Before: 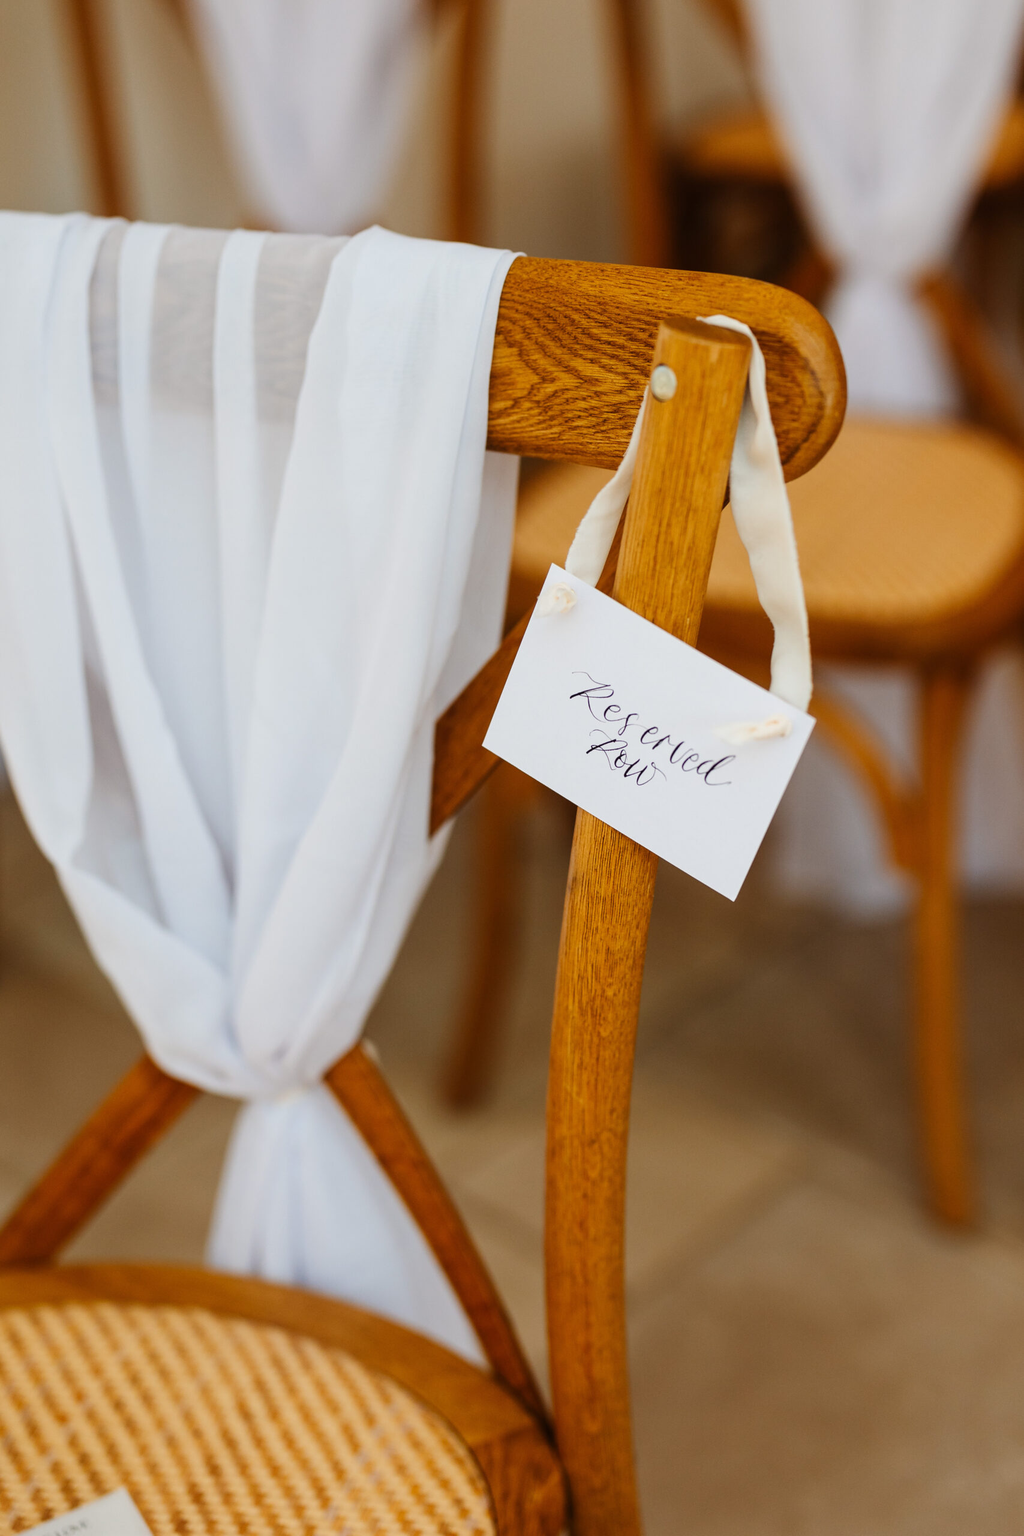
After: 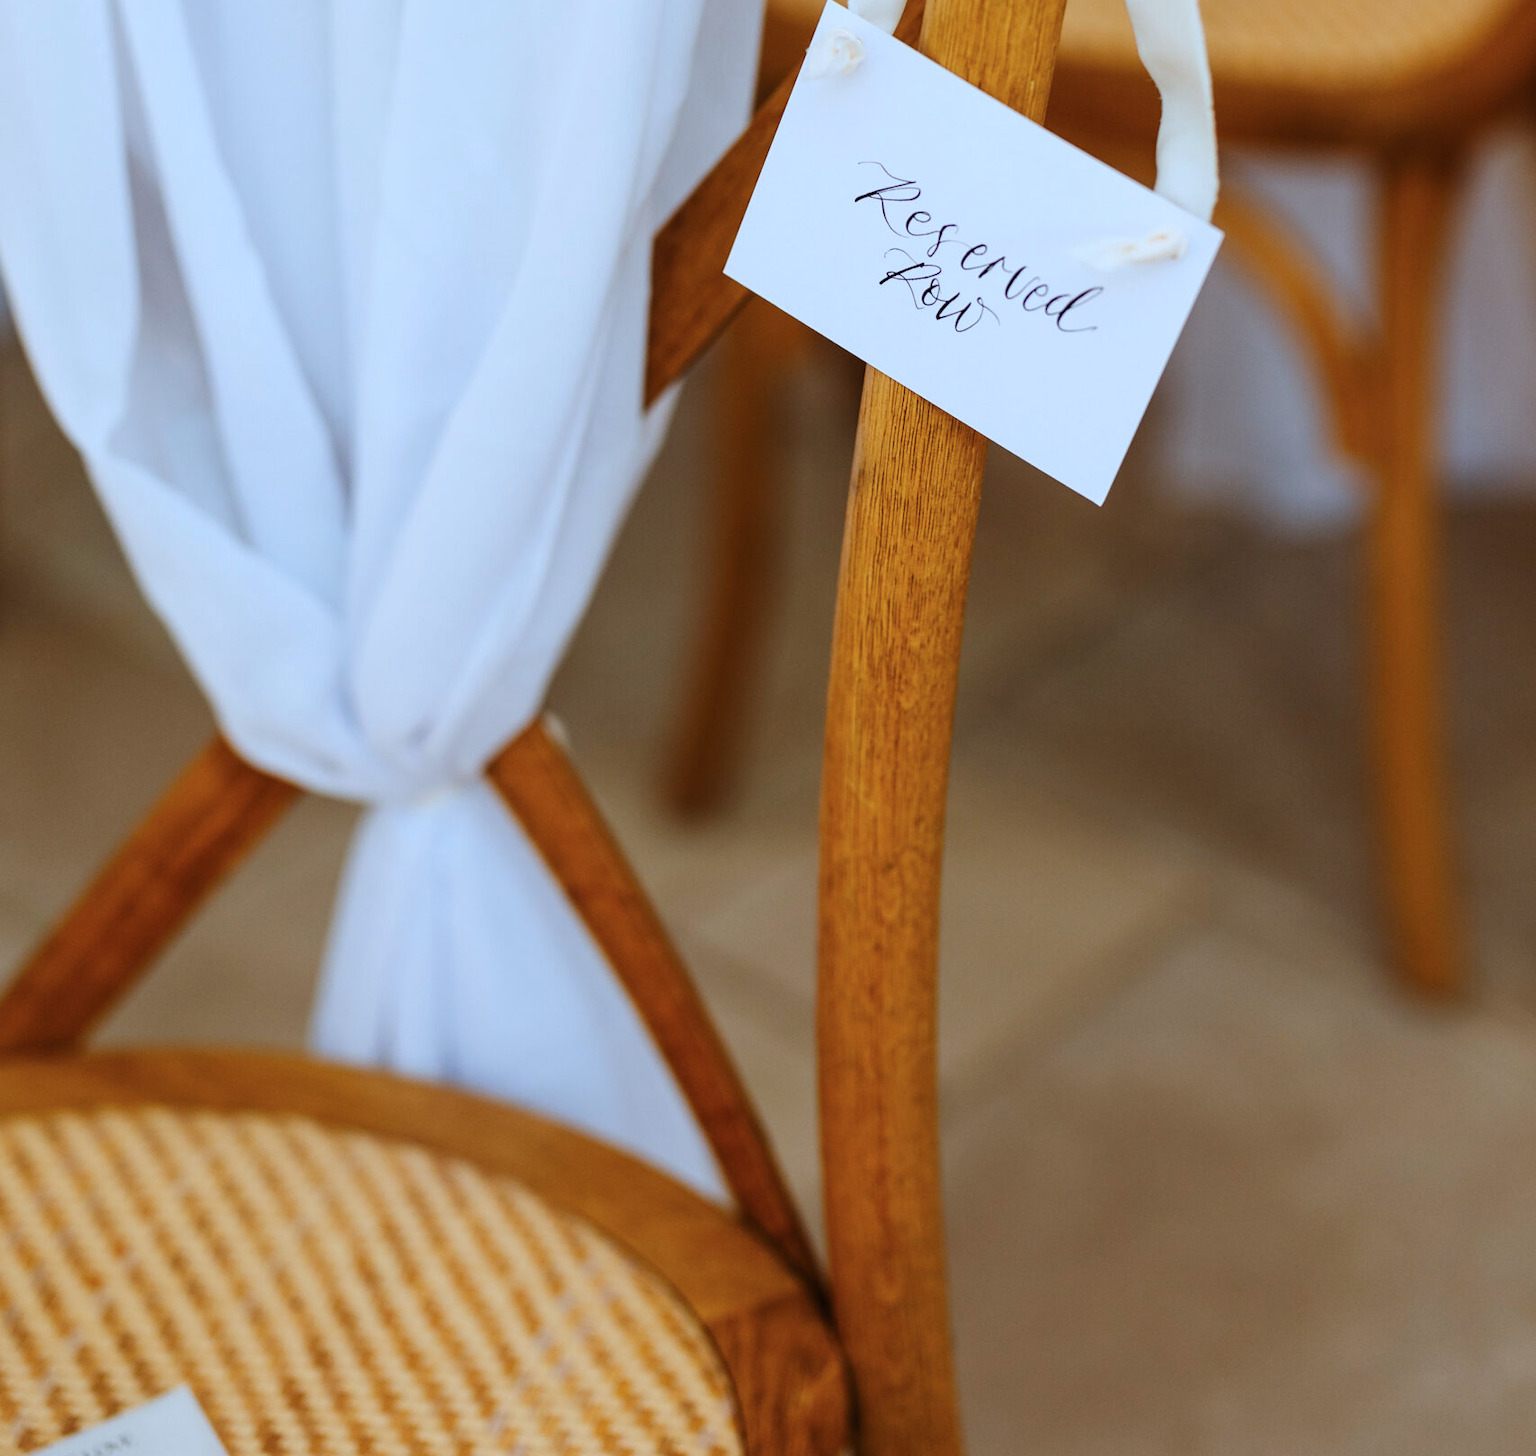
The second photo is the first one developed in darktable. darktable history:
color calibration: gray › normalize channels true, illuminant as shot in camera, x 0.378, y 0.381, temperature 4100.45 K, gamut compression 0.004
crop and rotate: top 36.749%
